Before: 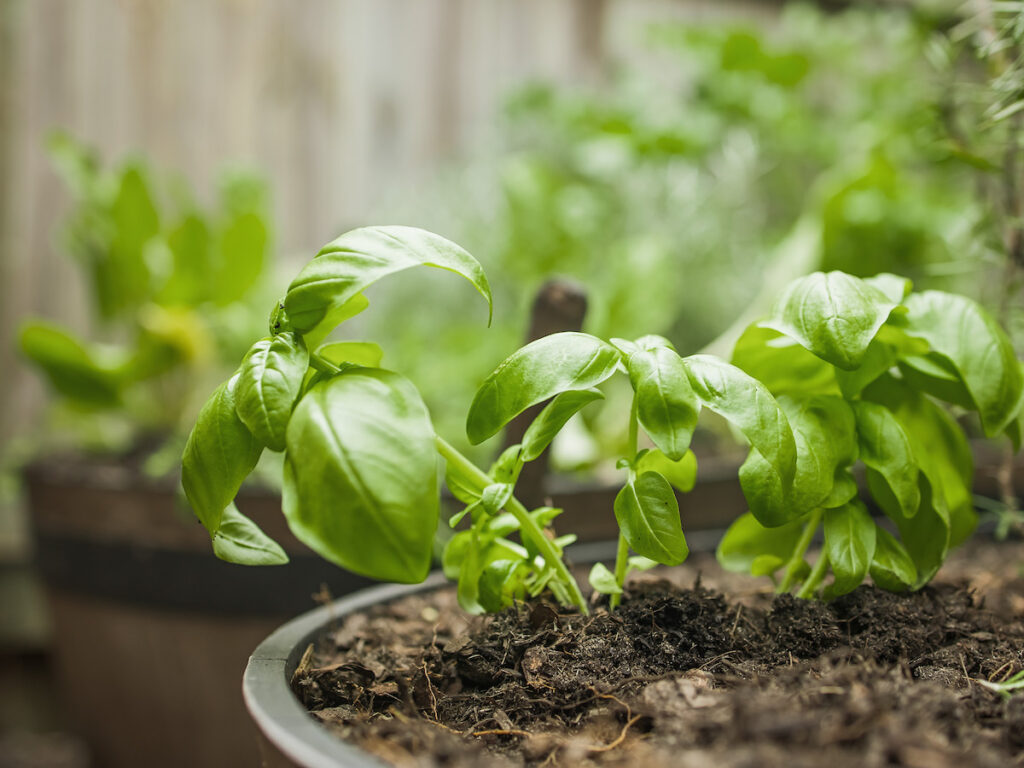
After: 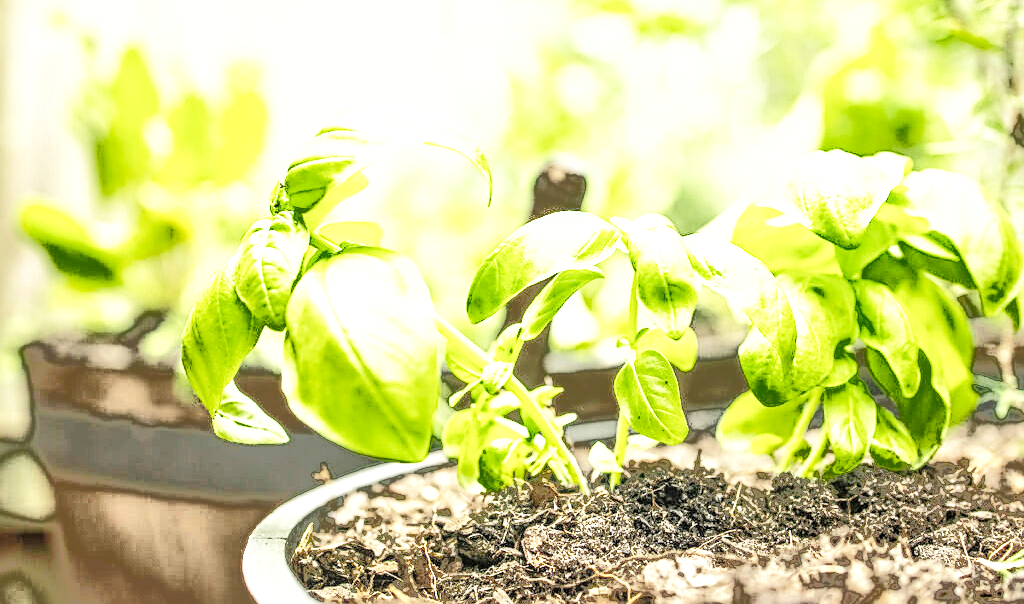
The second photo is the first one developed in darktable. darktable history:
base curve: curves: ch0 [(0, 0) (0.036, 0.037) (0.121, 0.228) (0.46, 0.76) (0.859, 0.983) (1, 1)], preserve colors none
local contrast: detail 130%
tone equalizer: -7 EV 0.15 EV, -6 EV 0.6 EV, -5 EV 1.15 EV, -4 EV 1.33 EV, -3 EV 1.15 EV, -2 EV 0.6 EV, -1 EV 0.15 EV, mask exposure compensation -0.5 EV
sharpen: on, module defaults
fill light: exposure -0.73 EV, center 0.69, width 2.2
exposure: black level correction 0, exposure 1.45 EV, compensate exposure bias true, compensate highlight preservation false
crop and rotate: top 15.774%, bottom 5.506%
